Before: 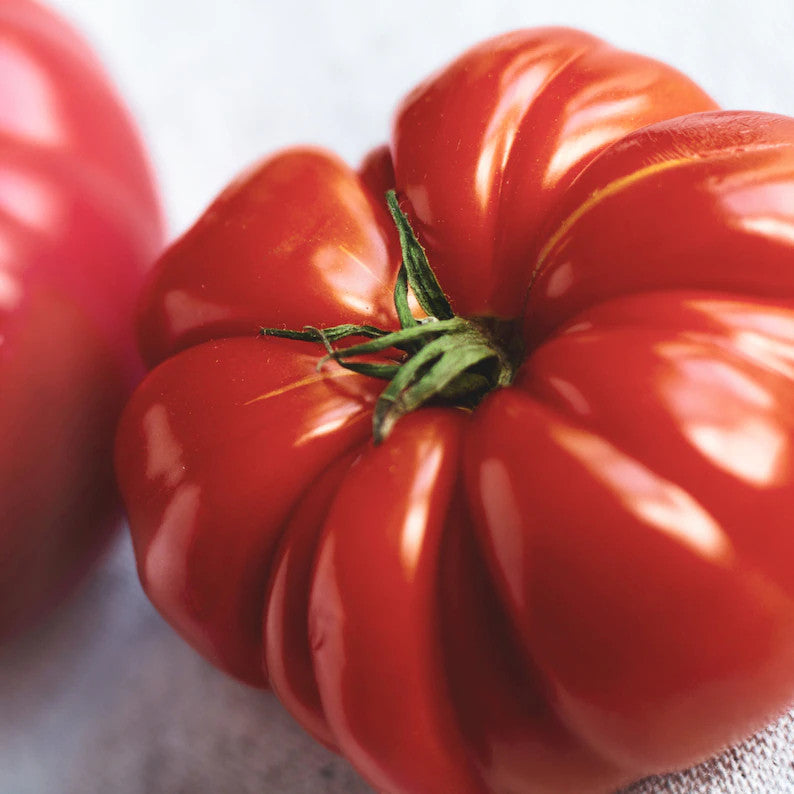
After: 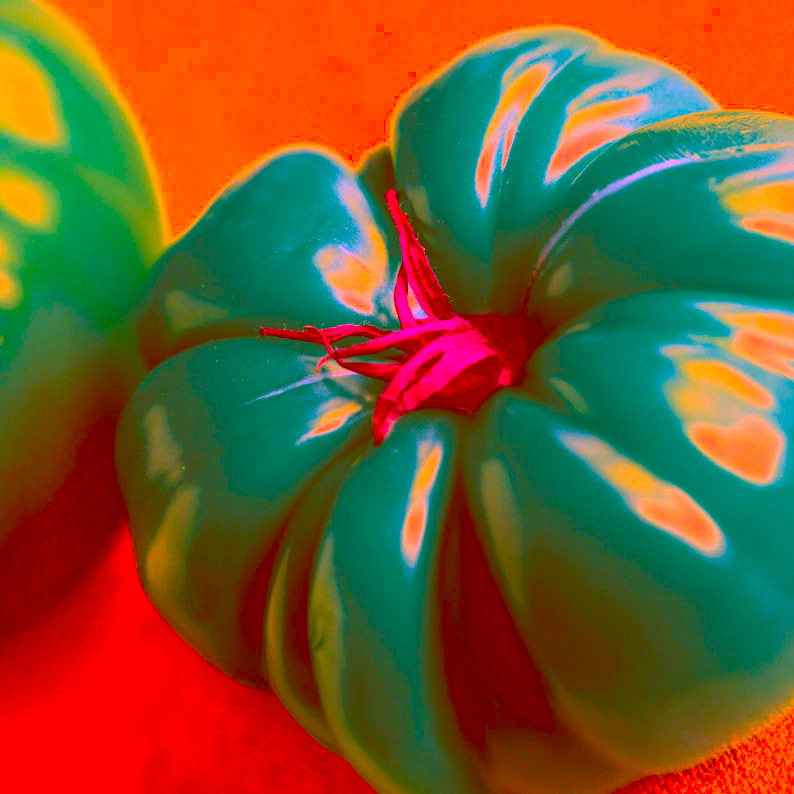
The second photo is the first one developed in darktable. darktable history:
color correction: highlights a* -39.33, highlights b* -39.24, shadows a* -39.5, shadows b* -39.27, saturation -3
contrast equalizer: octaves 7, y [[0.5 ×6], [0.5 ×6], [0.5, 0.5, 0.501, 0.545, 0.707, 0.863], [0 ×6], [0 ×6]]
